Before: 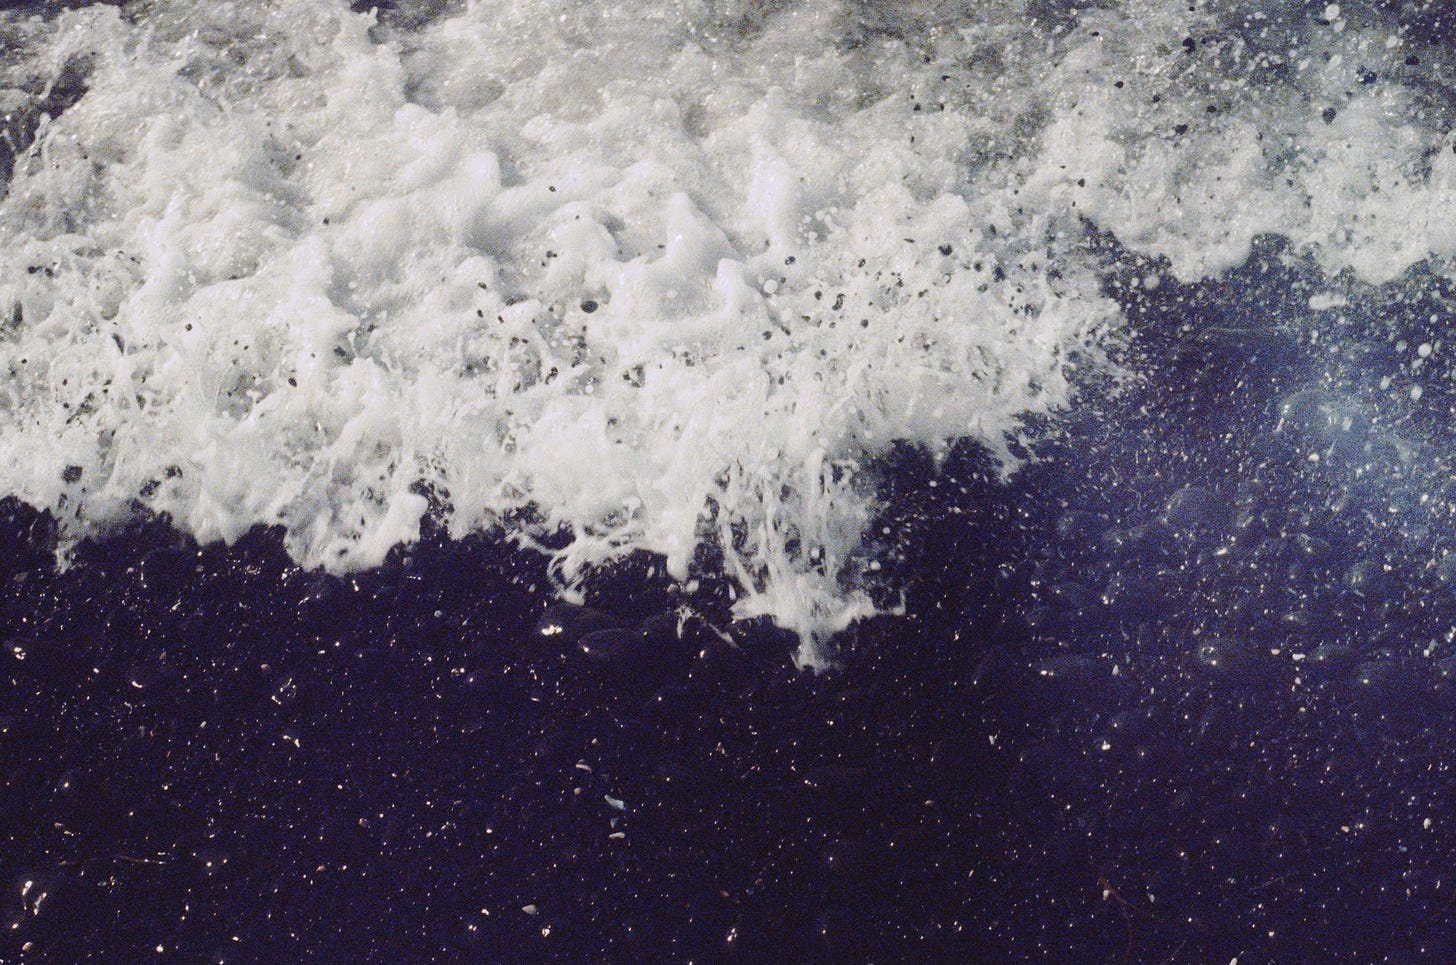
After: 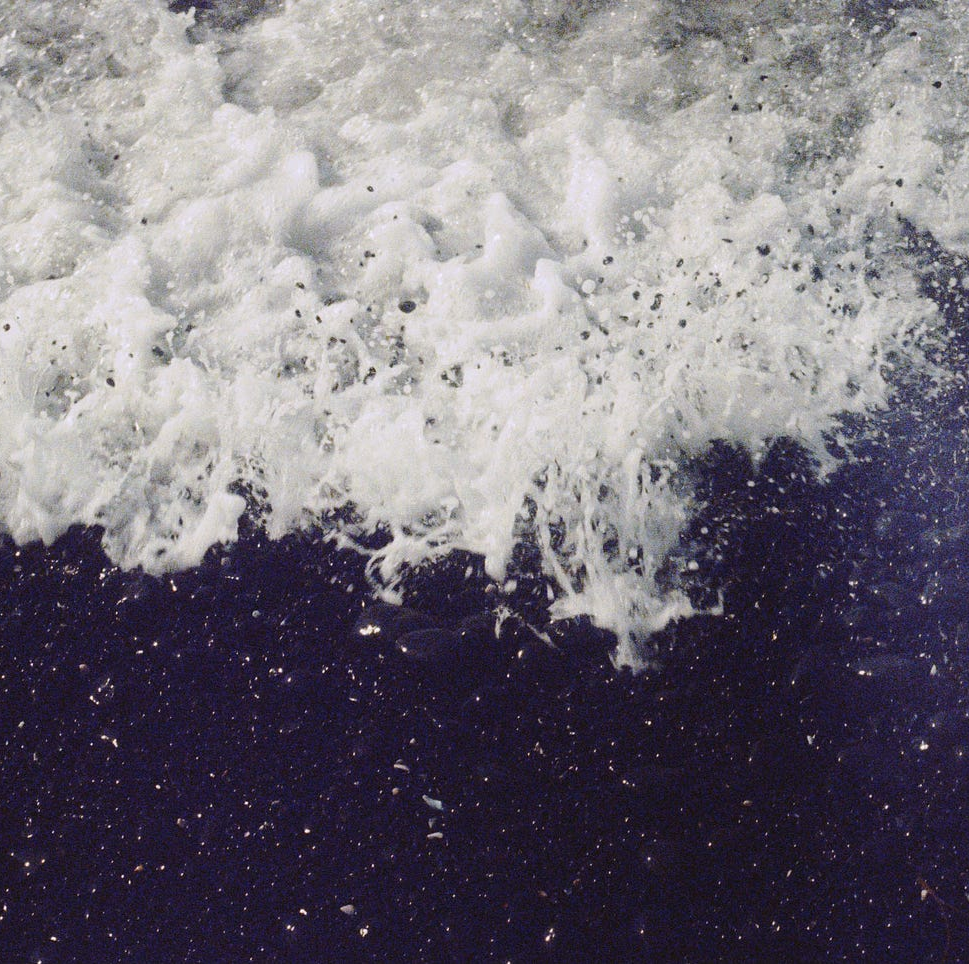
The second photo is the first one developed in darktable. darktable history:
crop and rotate: left 12.5%, right 20.885%
haze removal: strength 0.031, distance 0.243, adaptive false
